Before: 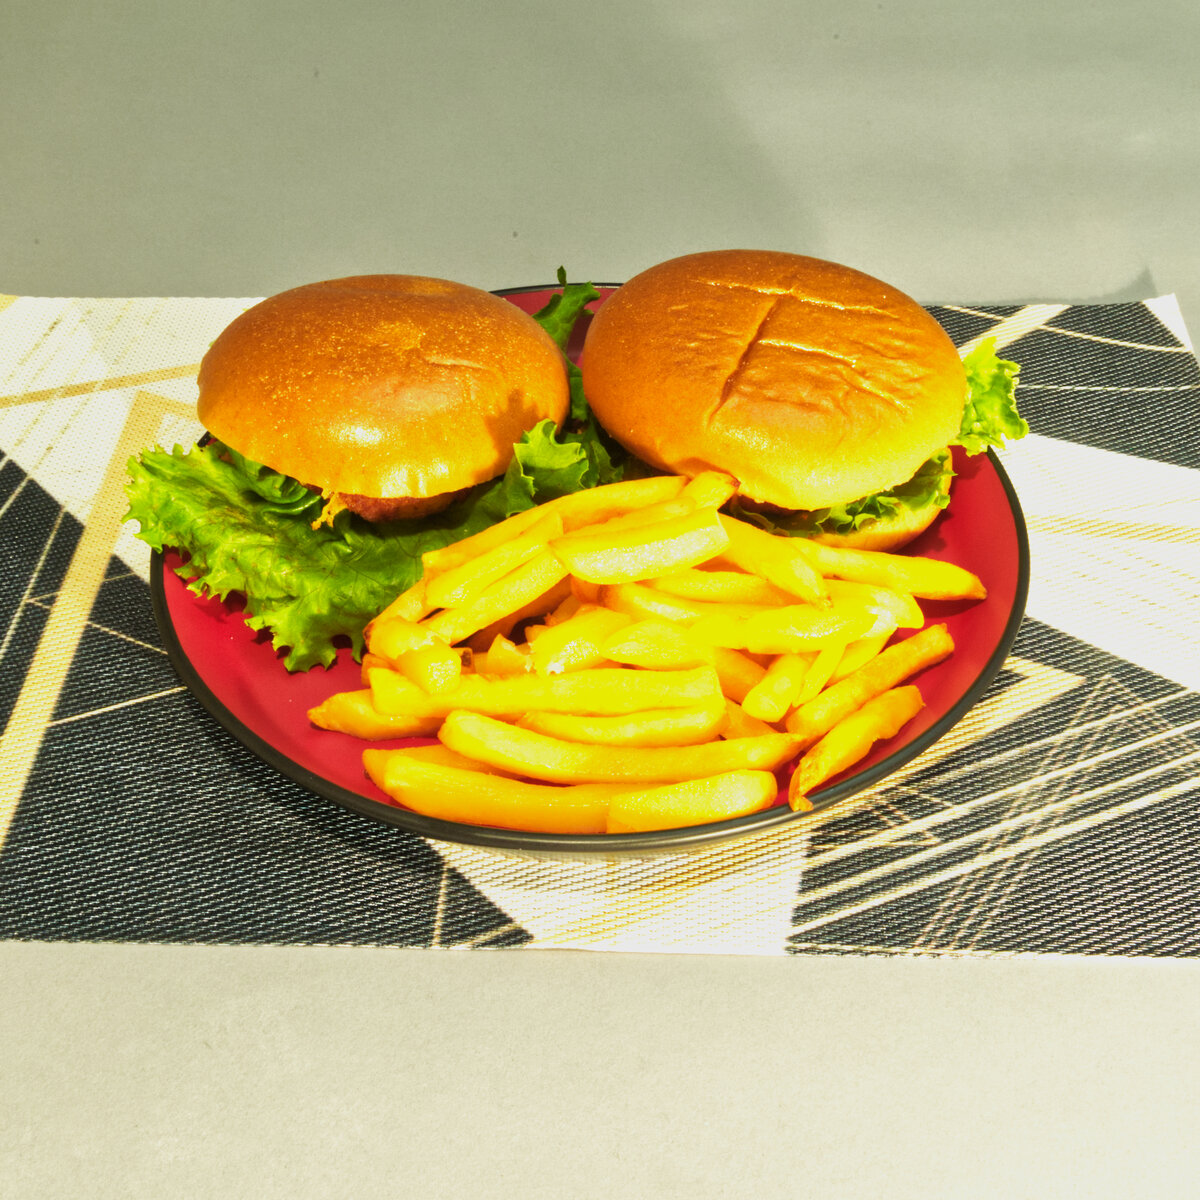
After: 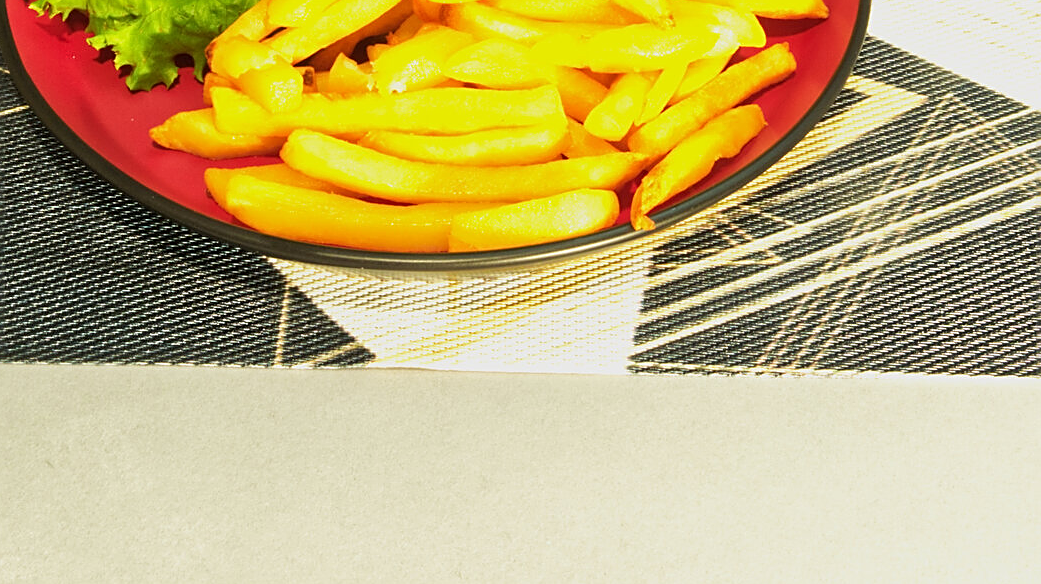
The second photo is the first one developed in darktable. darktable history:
sharpen: on, module defaults
crop and rotate: left 13.231%, top 48.456%, bottom 2.798%
